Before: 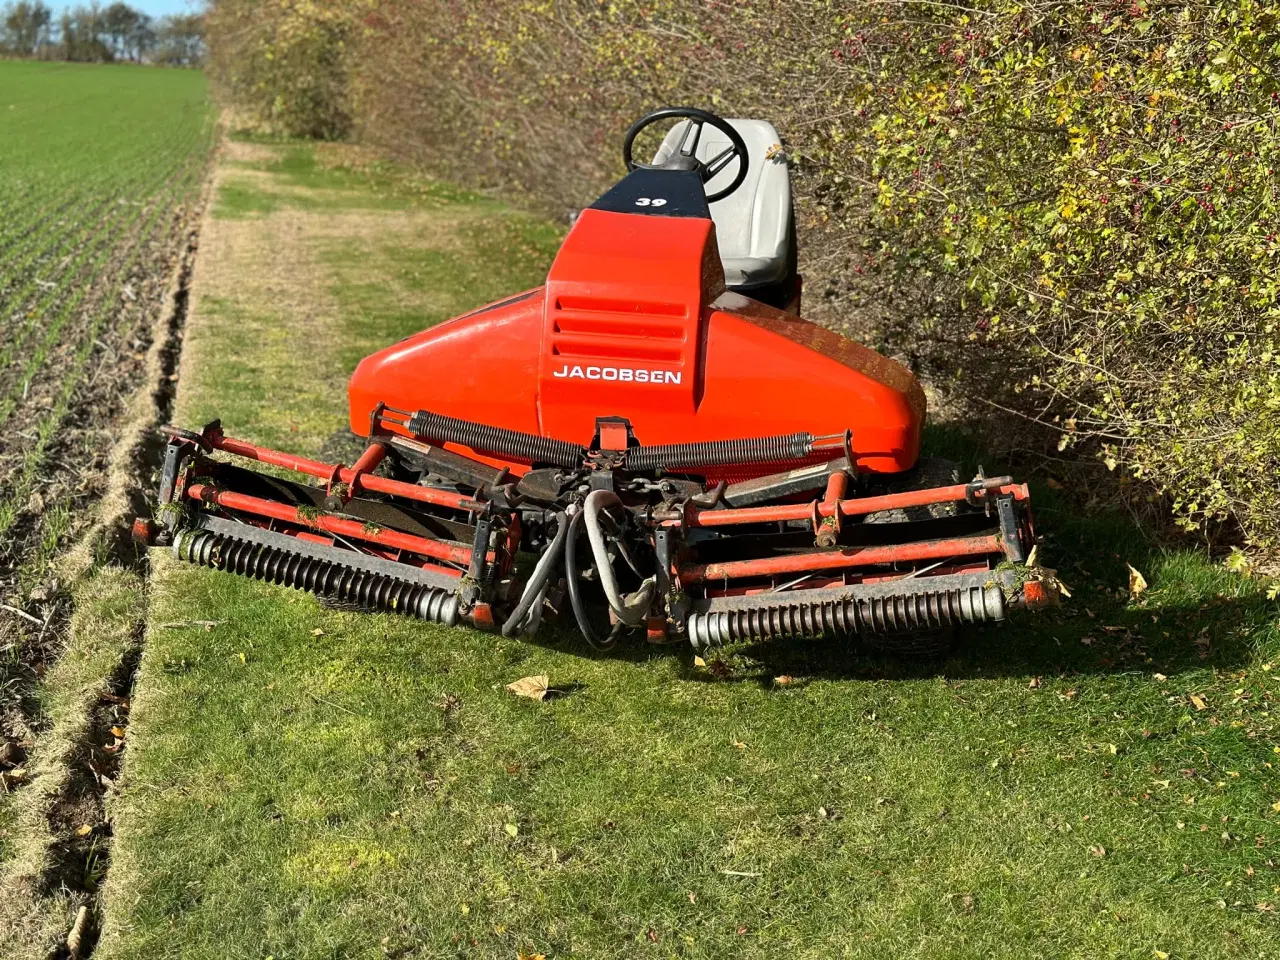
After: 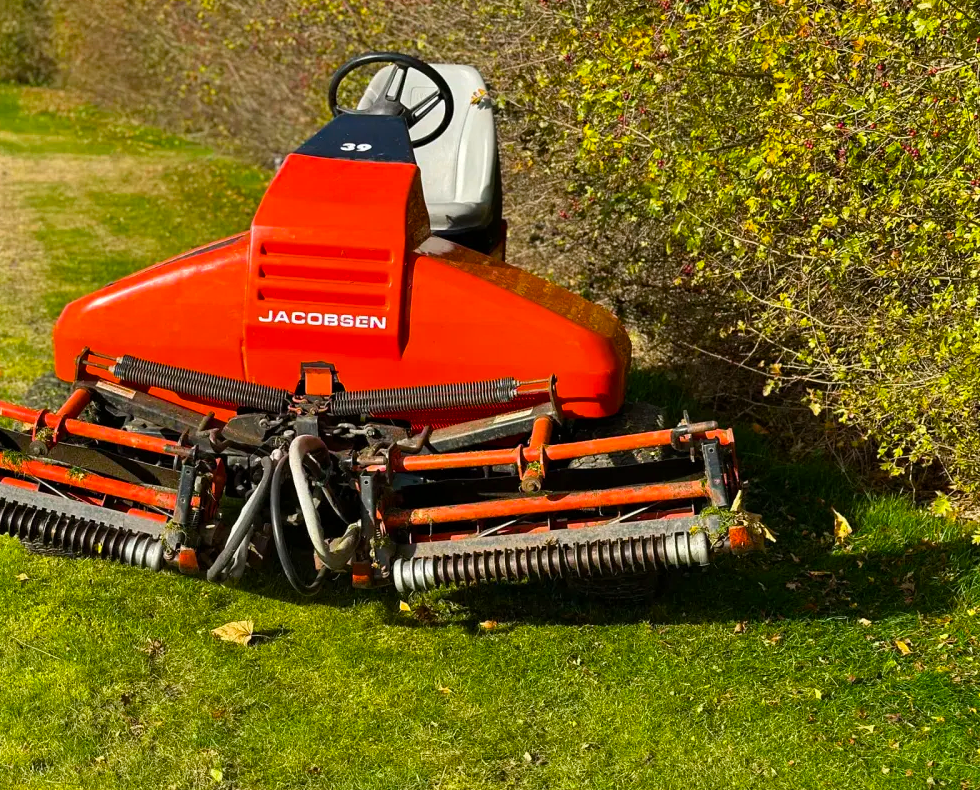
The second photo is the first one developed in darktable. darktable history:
color balance rgb: linear chroma grading › global chroma 15%, perceptual saturation grading › global saturation 30%
crop: left 23.095%, top 5.827%, bottom 11.854%
